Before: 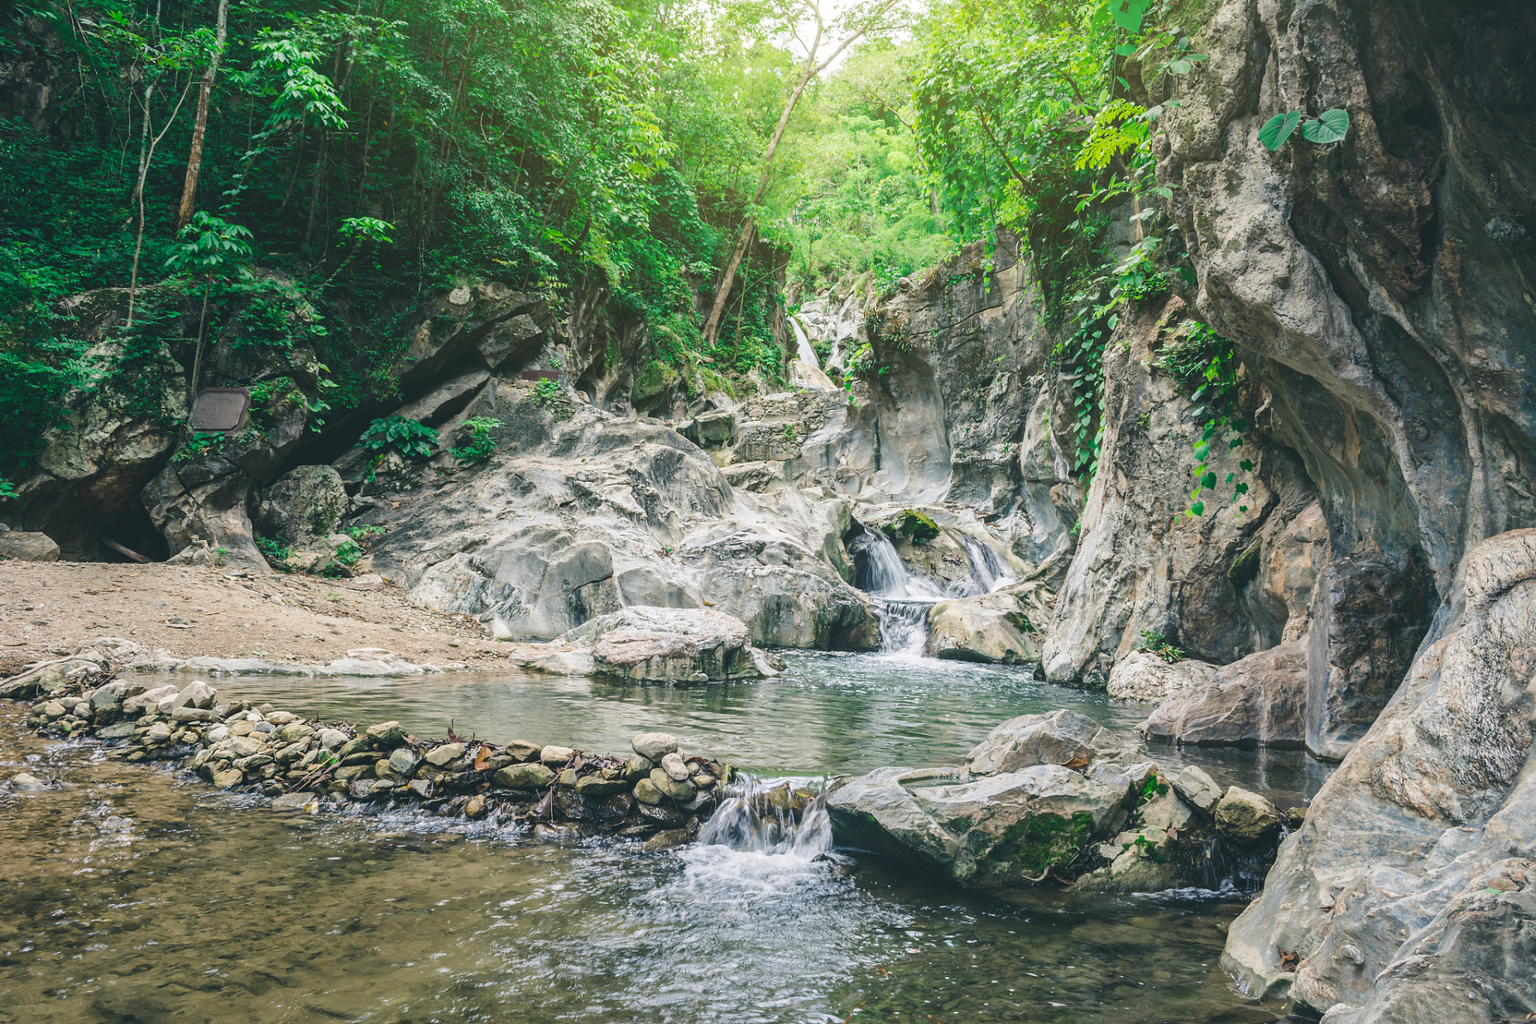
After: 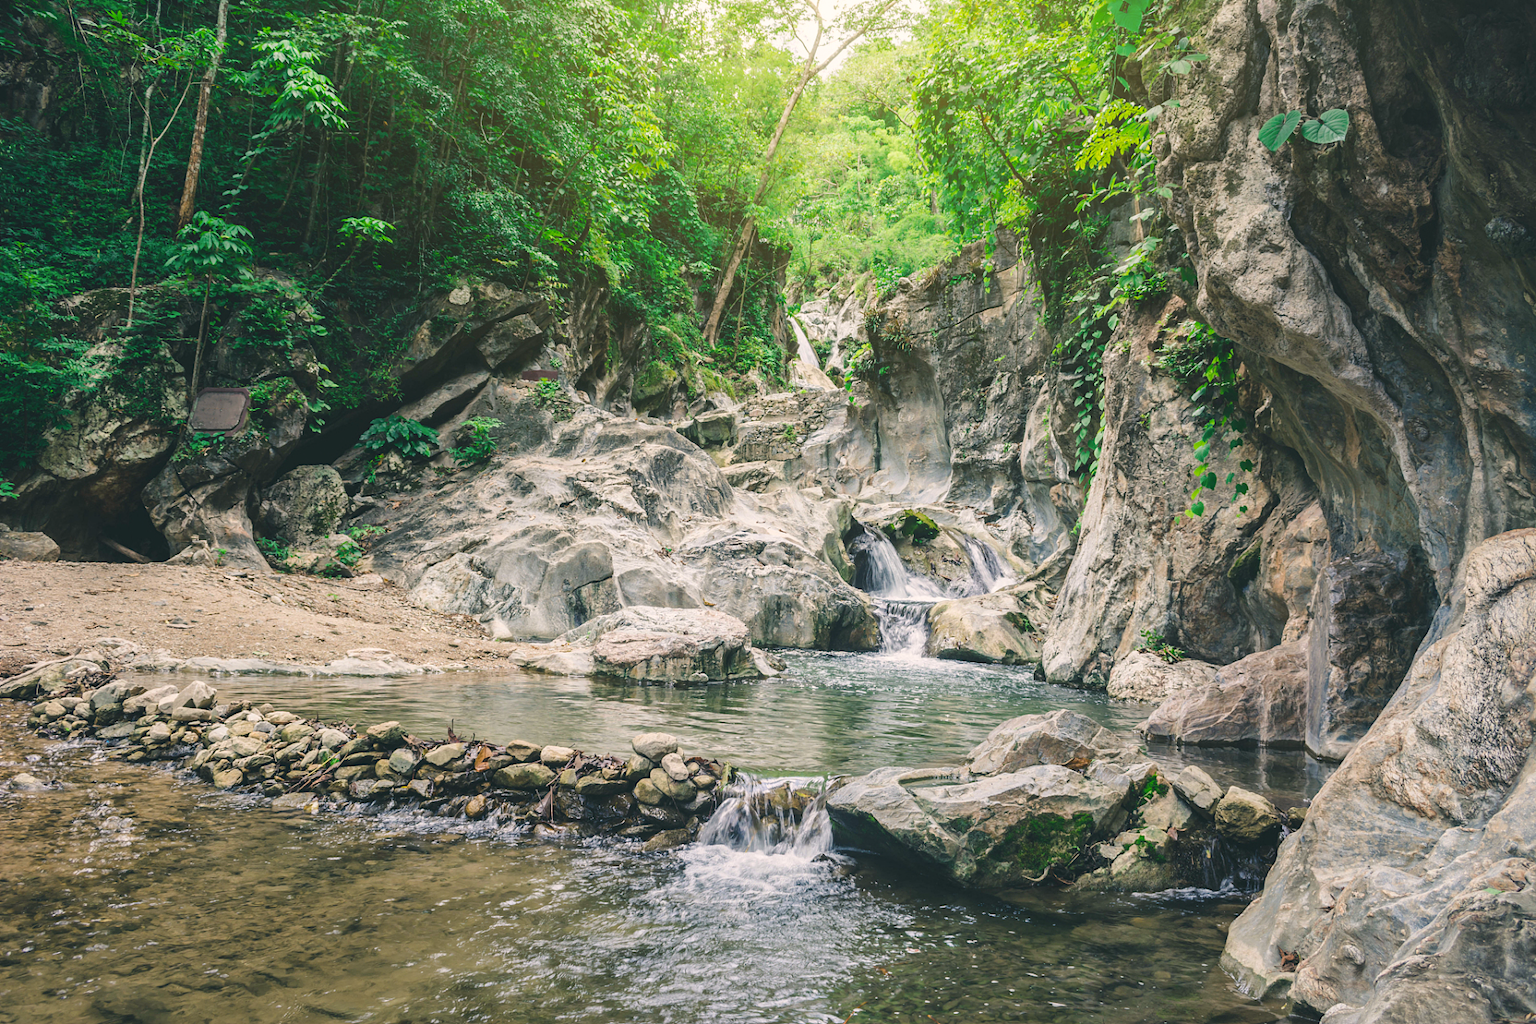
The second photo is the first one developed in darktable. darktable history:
color correction: highlights a* 3.72, highlights b* 5.14
